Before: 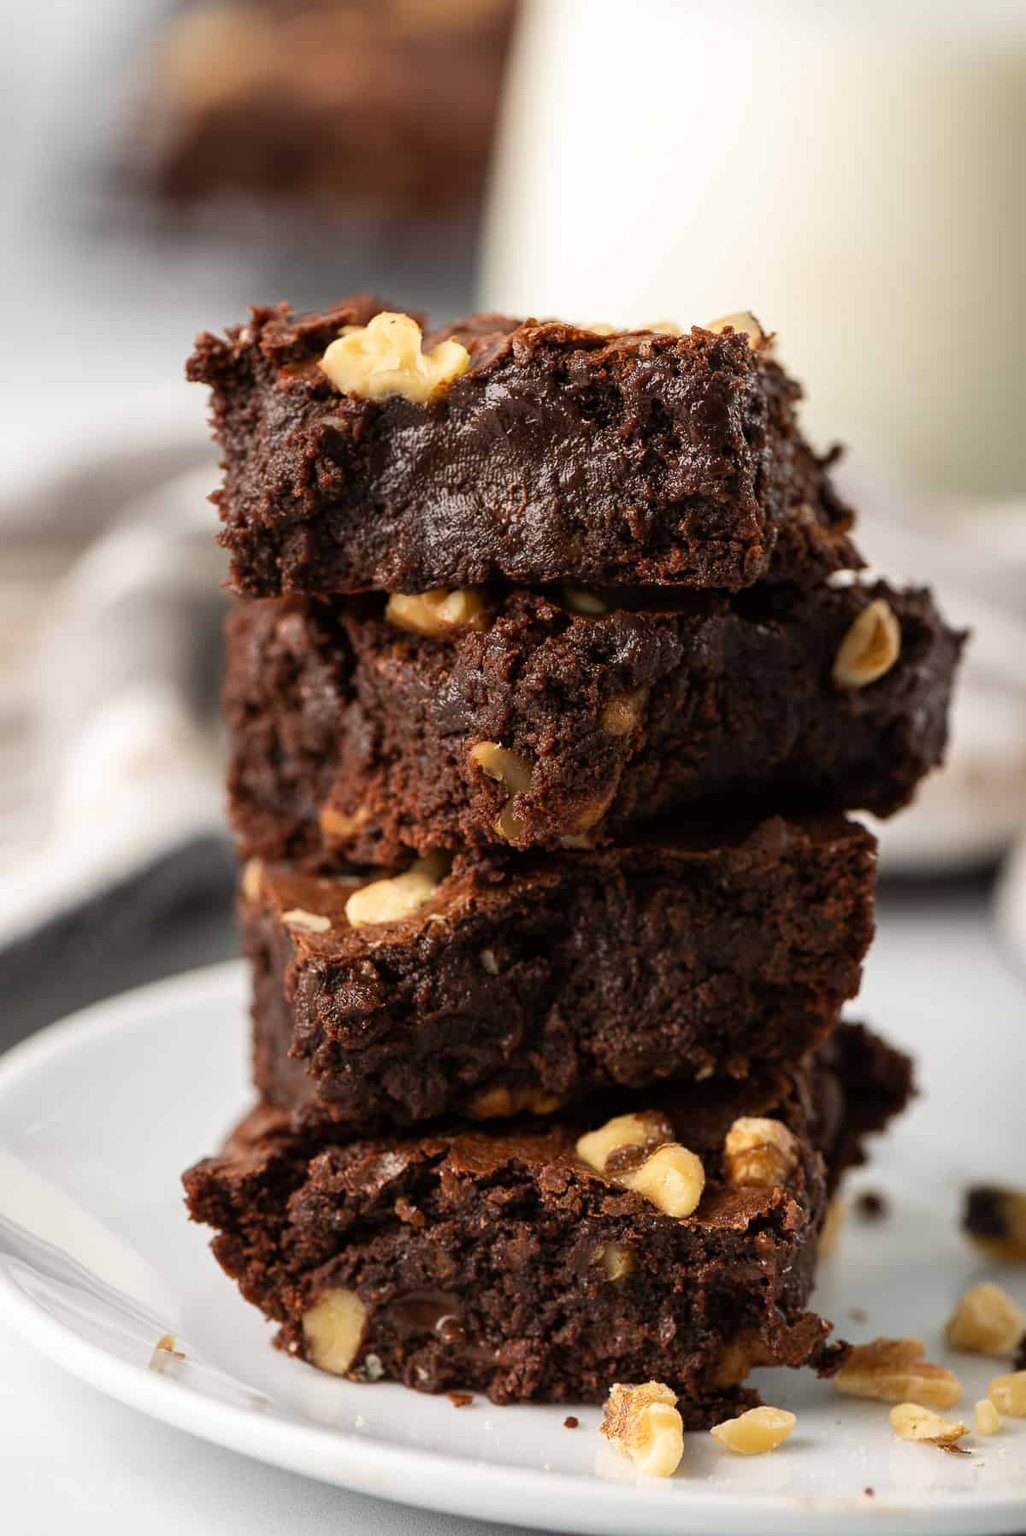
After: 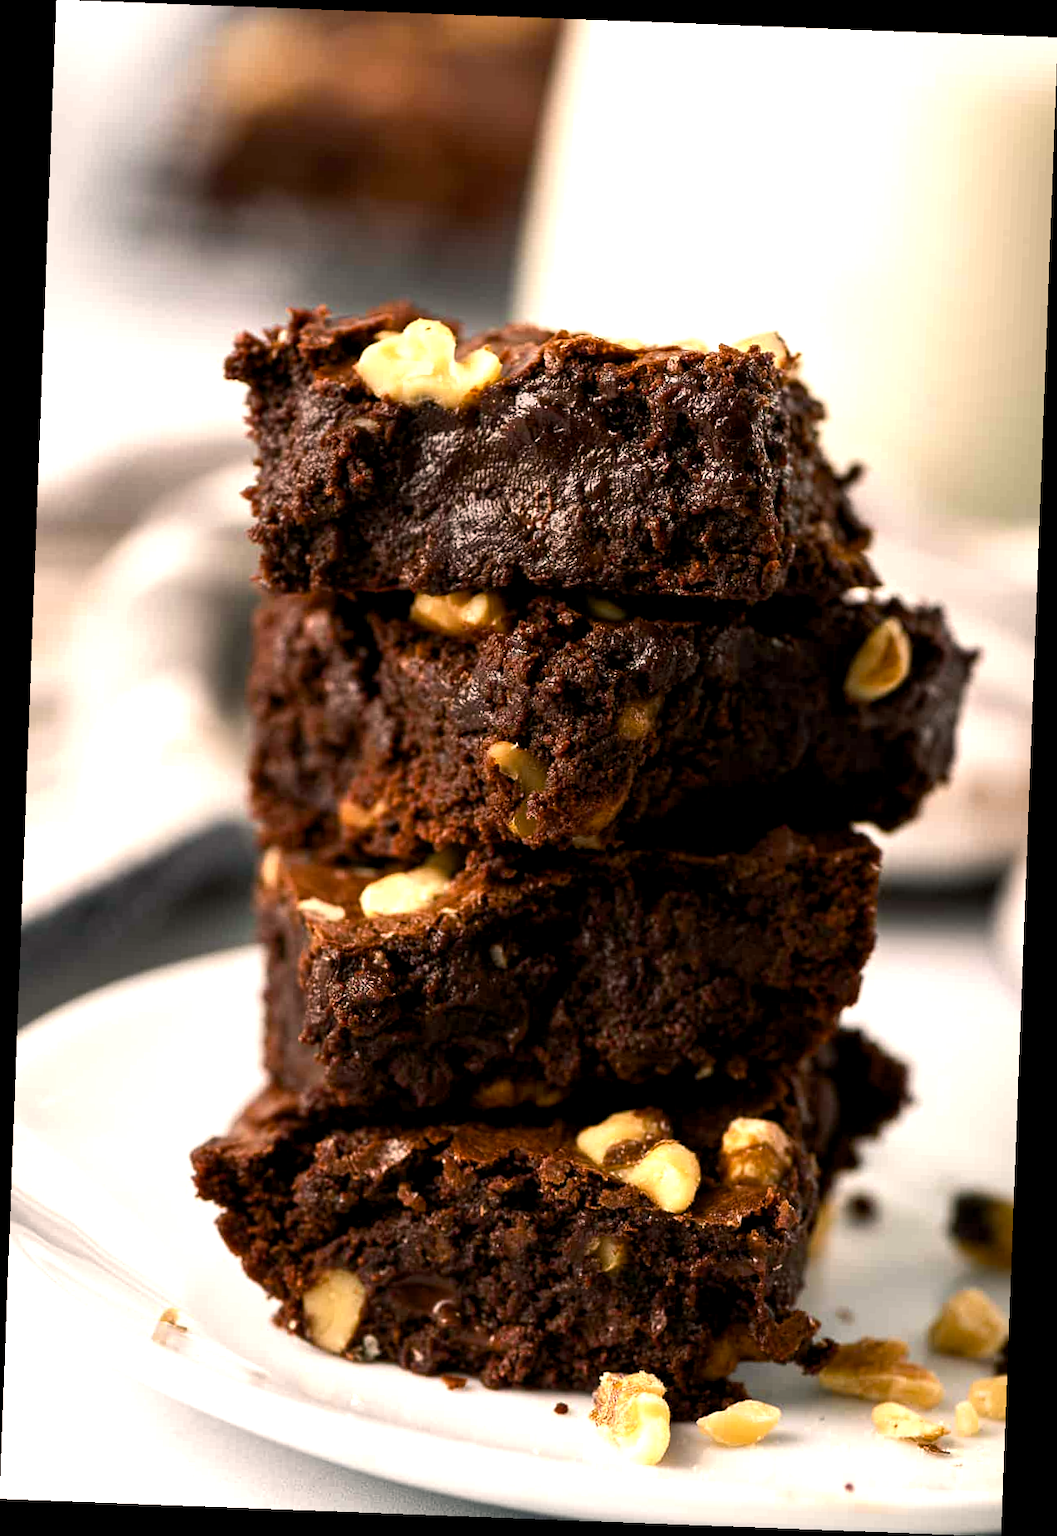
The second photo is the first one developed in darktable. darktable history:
color balance rgb: shadows lift › chroma 2%, shadows lift › hue 185.64°, power › luminance 1.48%, highlights gain › chroma 3%, highlights gain › hue 54.51°, global offset › luminance -0.4%, perceptual saturation grading › highlights -18.47%, perceptual saturation grading › mid-tones 6.62%, perceptual saturation grading › shadows 28.22%, perceptual brilliance grading › highlights 15.68%, perceptual brilliance grading › shadows -14.29%, global vibrance 25.96%, contrast 6.45%
rotate and perspective: rotation 2.17°, automatic cropping off
